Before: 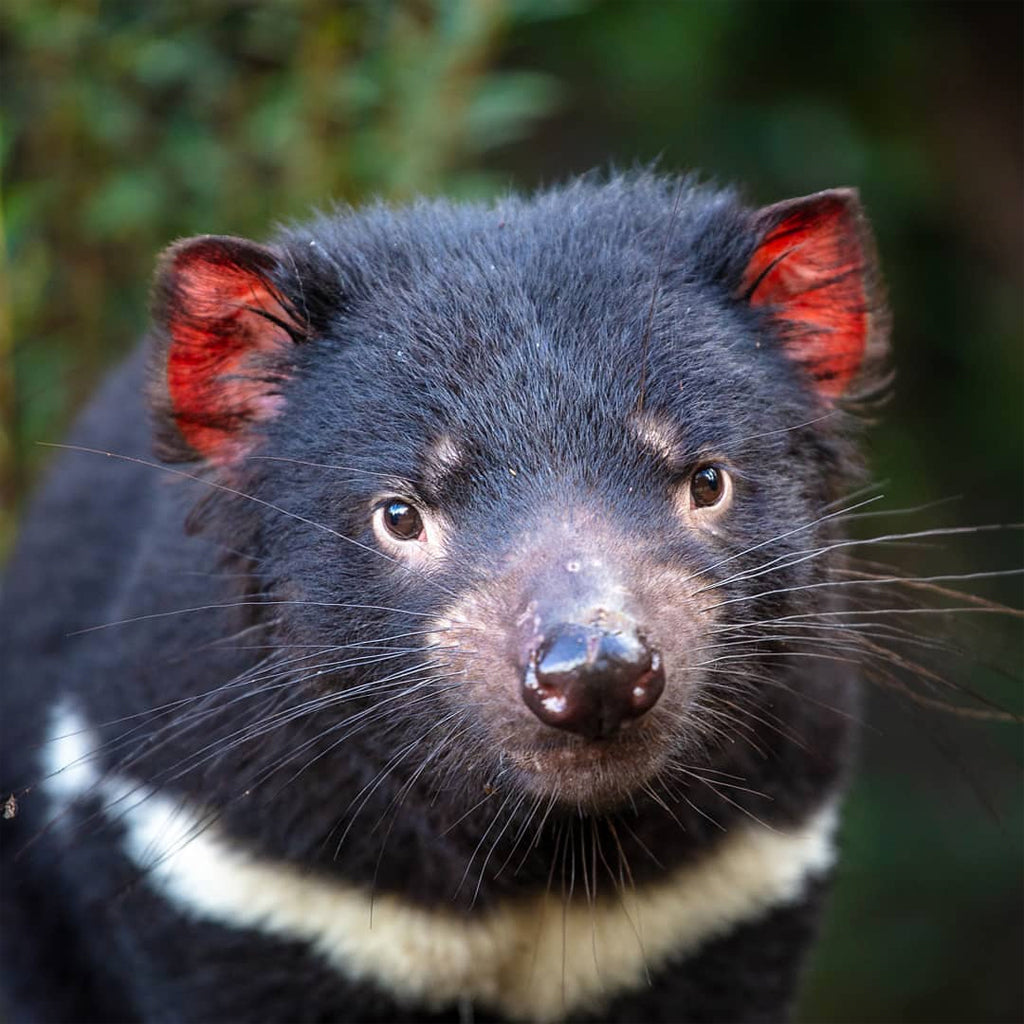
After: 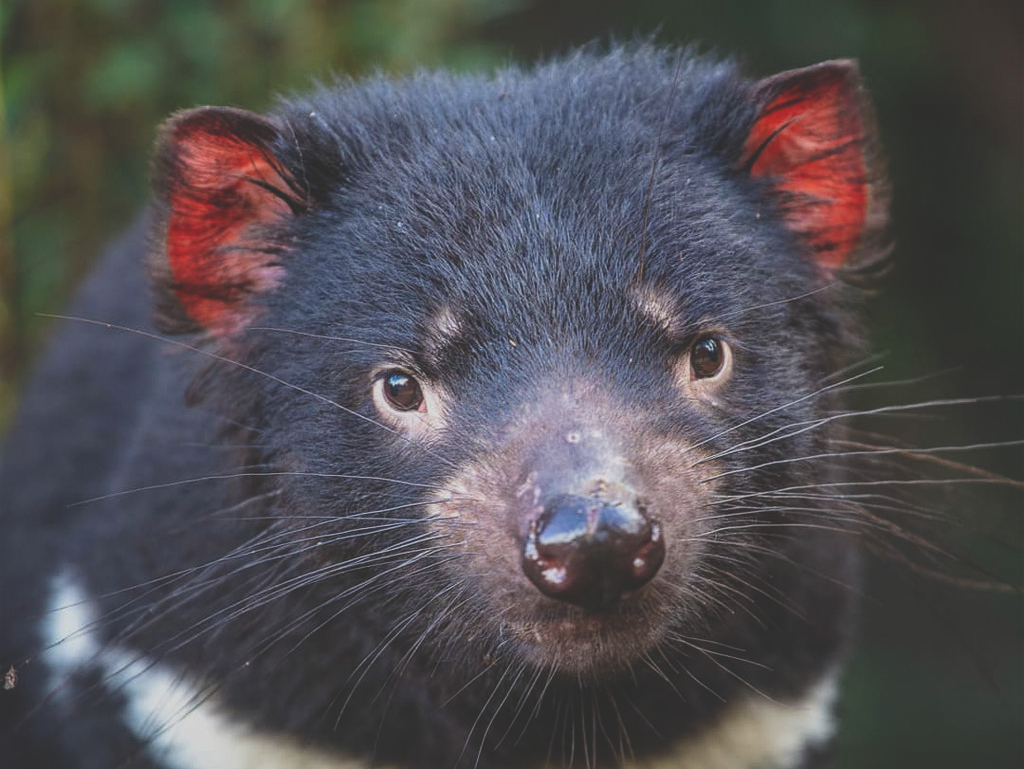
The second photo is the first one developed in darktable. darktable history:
local contrast: detail 110%
crop and rotate: top 12.652%, bottom 12.223%
contrast brightness saturation: contrast -0.013, brightness -0.006, saturation 0.038
exposure: black level correction -0.037, exposure -0.496 EV, compensate highlight preservation false
